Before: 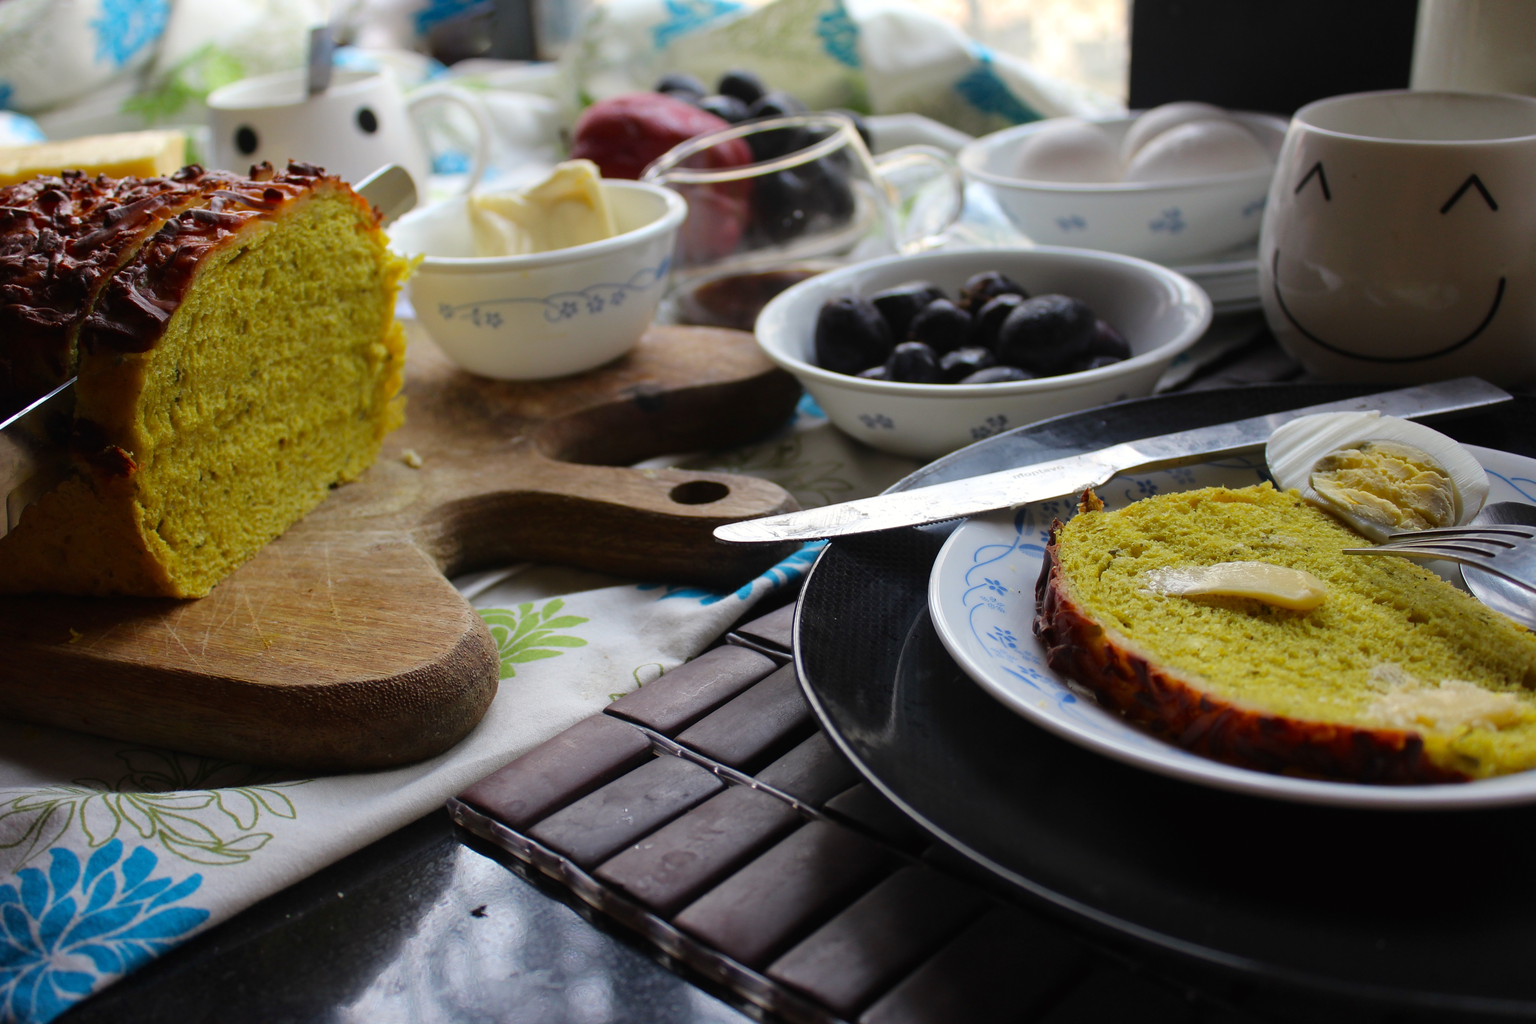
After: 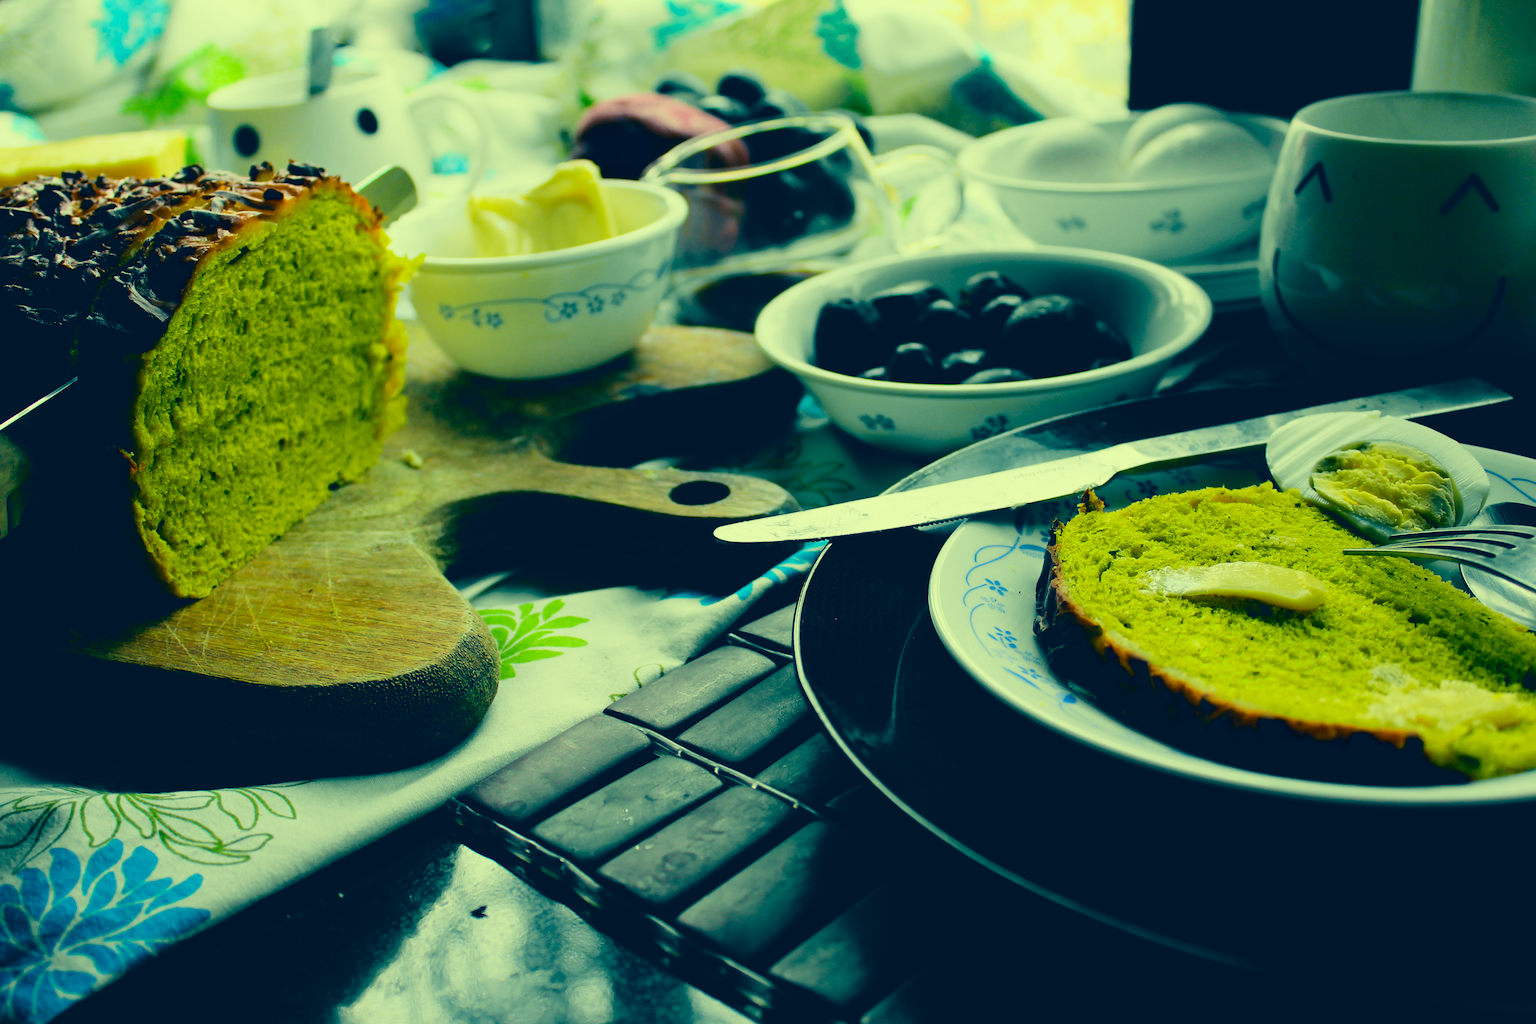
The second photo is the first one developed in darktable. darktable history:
filmic rgb: black relative exposure -8.07 EV, white relative exposure 3 EV, hardness 5.35, contrast 1.25
color correction: highlights a* -15.58, highlights b* 40, shadows a* -40, shadows b* -26.18
tone curve: curves: ch0 [(0, 0) (0.071, 0.047) (0.266, 0.26) (0.491, 0.552) (0.753, 0.818) (1, 0.983)]; ch1 [(0, 0) (0.346, 0.307) (0.408, 0.369) (0.463, 0.443) (0.482, 0.493) (0.502, 0.5) (0.517, 0.518) (0.546, 0.576) (0.588, 0.643) (0.651, 0.709) (1, 1)]; ch2 [(0, 0) (0.346, 0.34) (0.434, 0.46) (0.485, 0.494) (0.5, 0.494) (0.517, 0.503) (0.535, 0.545) (0.583, 0.624) (0.625, 0.678) (1, 1)], color space Lab, independent channels, preserve colors none
